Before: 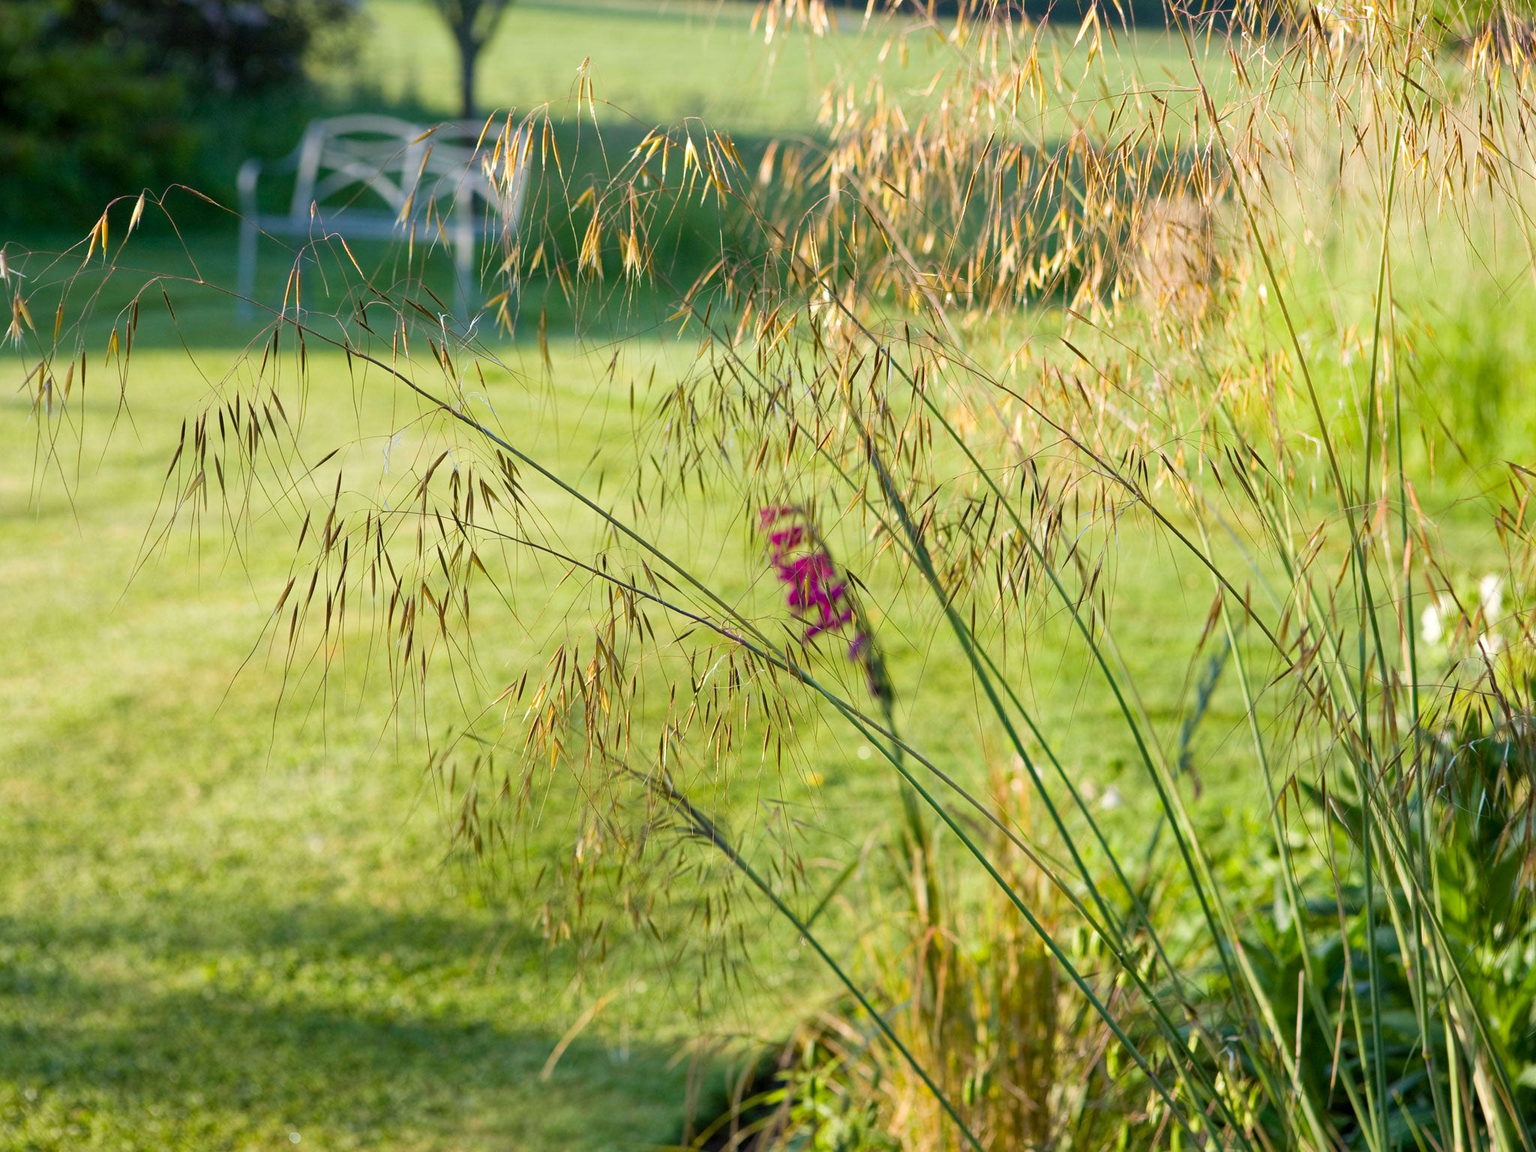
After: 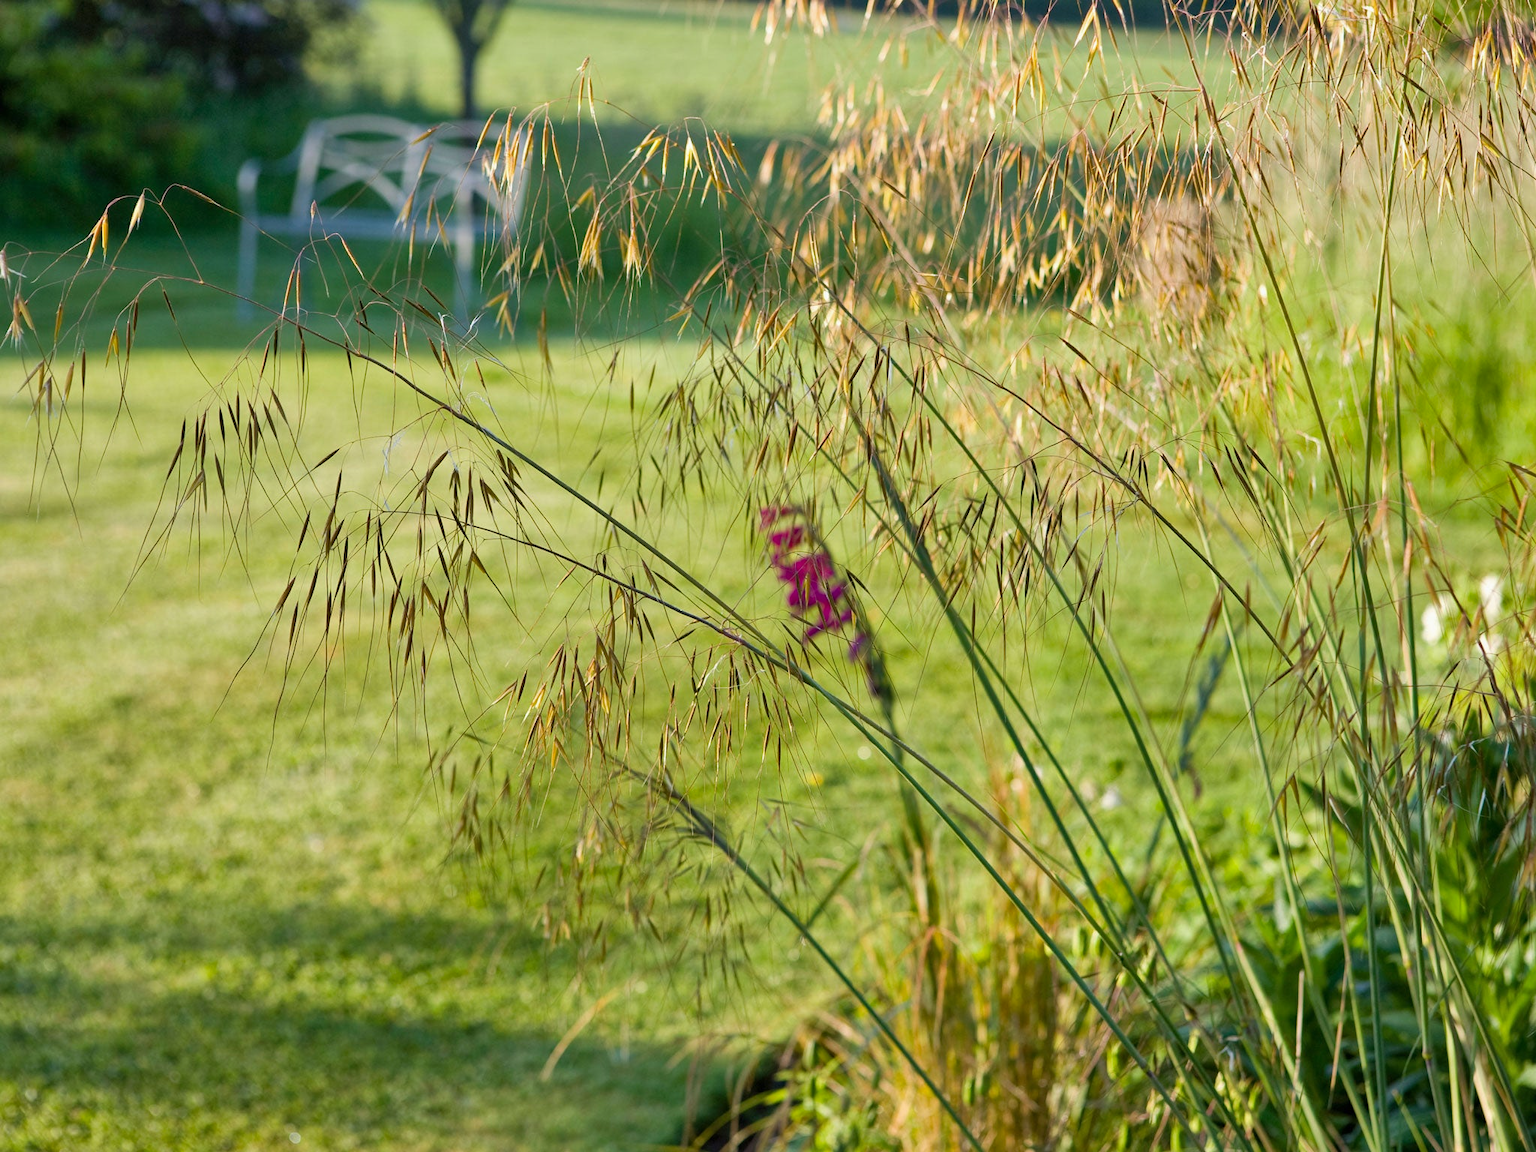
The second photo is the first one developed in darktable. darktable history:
shadows and highlights: shadows 43.8, white point adjustment -1.41, highlights color adjustment 0.596%, soften with gaussian
